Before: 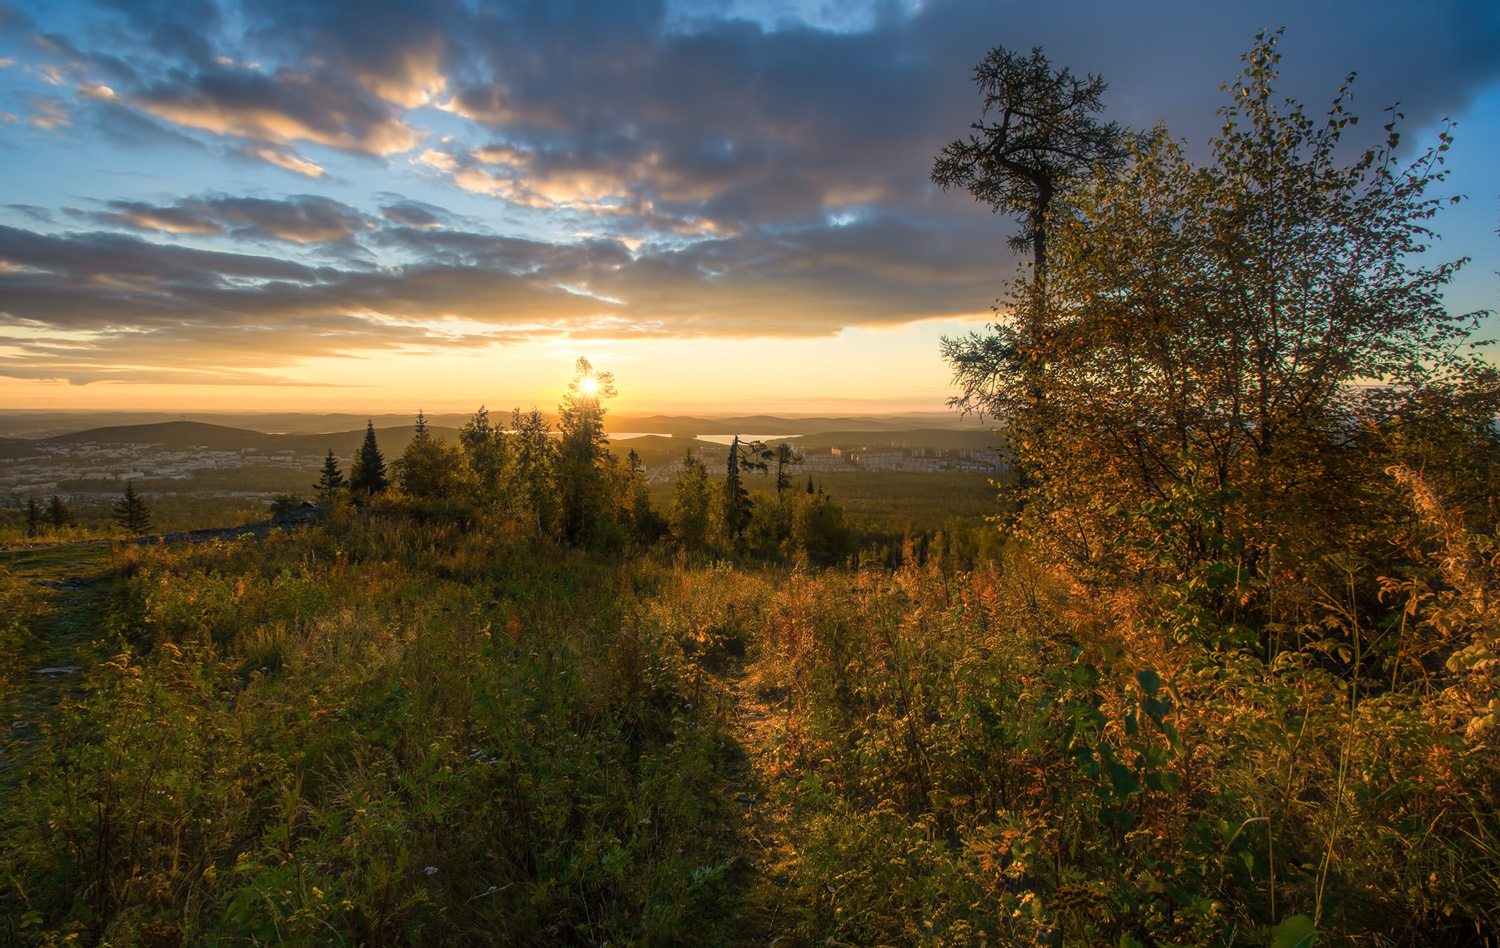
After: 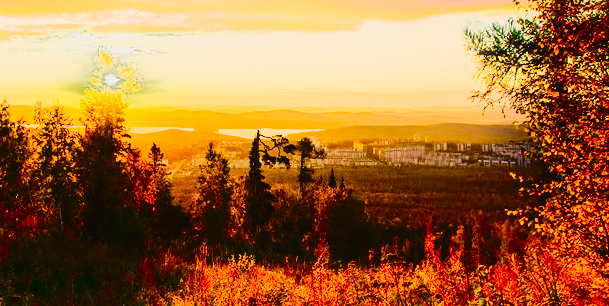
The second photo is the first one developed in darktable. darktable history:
crop: left 31.877%, top 32.295%, right 27.491%, bottom 35.367%
contrast brightness saturation: contrast 0.265, brightness 0.019, saturation 0.863
local contrast: mode bilateral grid, contrast 99, coarseness 100, detail 91%, midtone range 0.2
tone curve: curves: ch0 [(0, 0.023) (0.184, 0.168) (0.491, 0.519) (0.748, 0.765) (1, 0.919)]; ch1 [(0, 0) (0.179, 0.173) (0.322, 0.32) (0.424, 0.424) (0.496, 0.501) (0.563, 0.586) (0.761, 0.803) (1, 1)]; ch2 [(0, 0) (0.434, 0.447) (0.483, 0.487) (0.557, 0.541) (0.697, 0.68) (1, 1)], color space Lab, independent channels, preserve colors none
tone equalizer: -8 EV -0.736 EV, -7 EV -0.675 EV, -6 EV -0.598 EV, -5 EV -0.368 EV, -3 EV 0.382 EV, -2 EV 0.6 EV, -1 EV 0.686 EV, +0 EV 0.744 EV
base curve: curves: ch0 [(0, 0) (0.036, 0.025) (0.121, 0.166) (0.206, 0.329) (0.605, 0.79) (1, 1)], preserve colors none
velvia: strength 56.15%
color zones: curves: ch0 [(0.25, 0.5) (0.347, 0.092) (0.75, 0.5)]; ch1 [(0.25, 0.5) (0.33, 0.51) (0.75, 0.5)]
